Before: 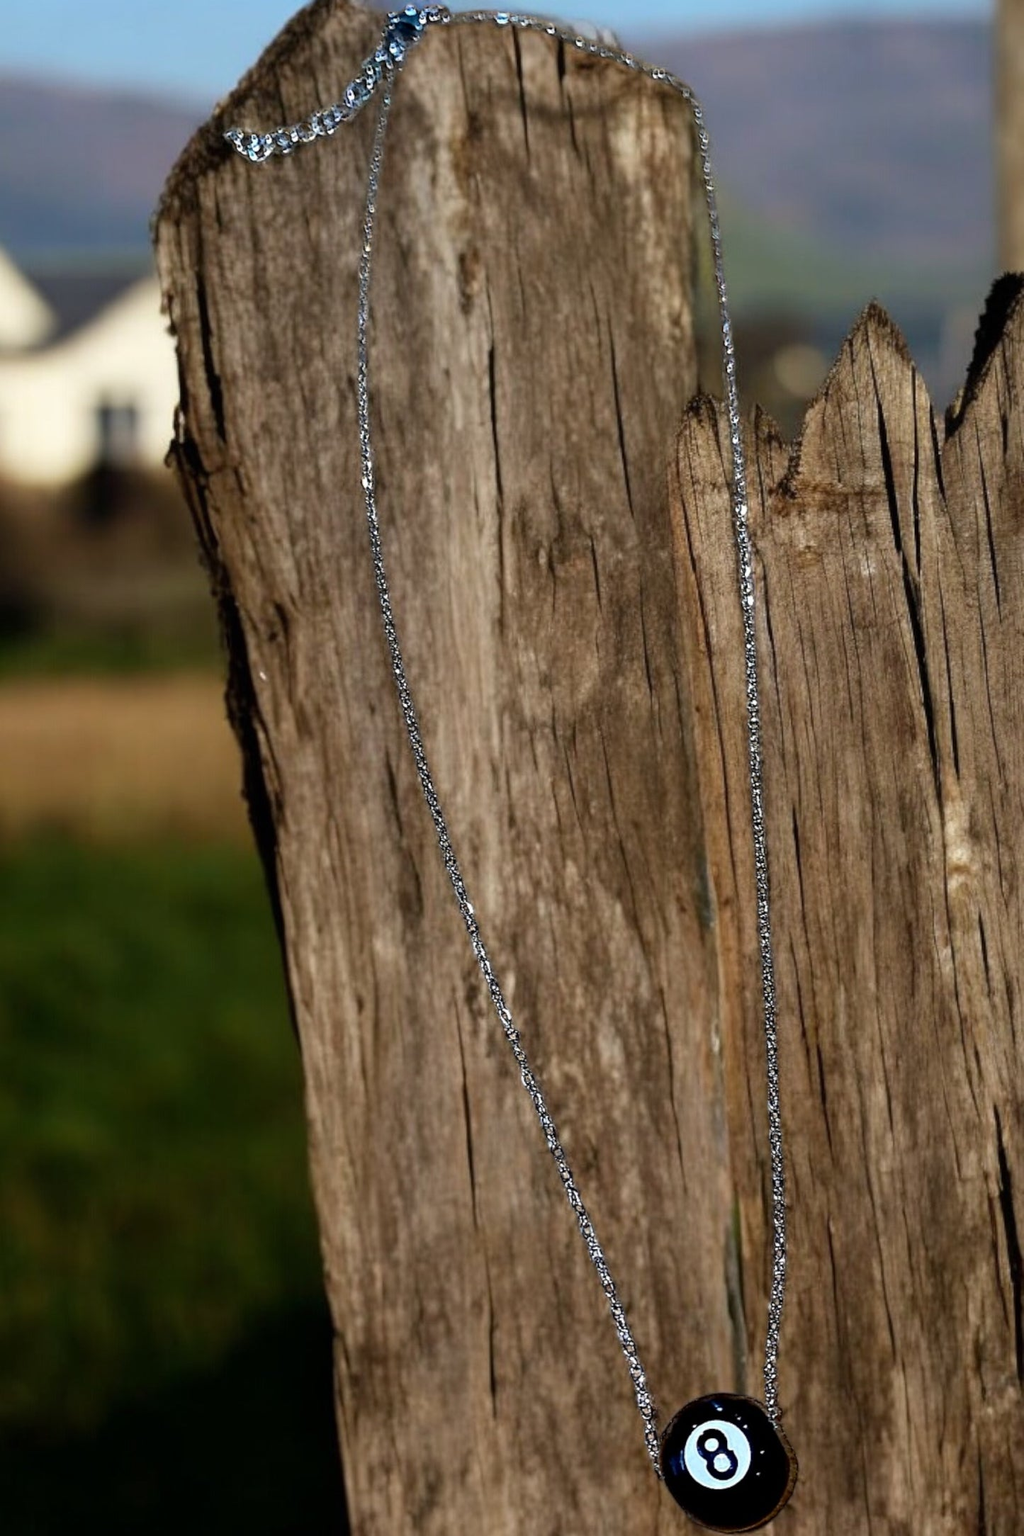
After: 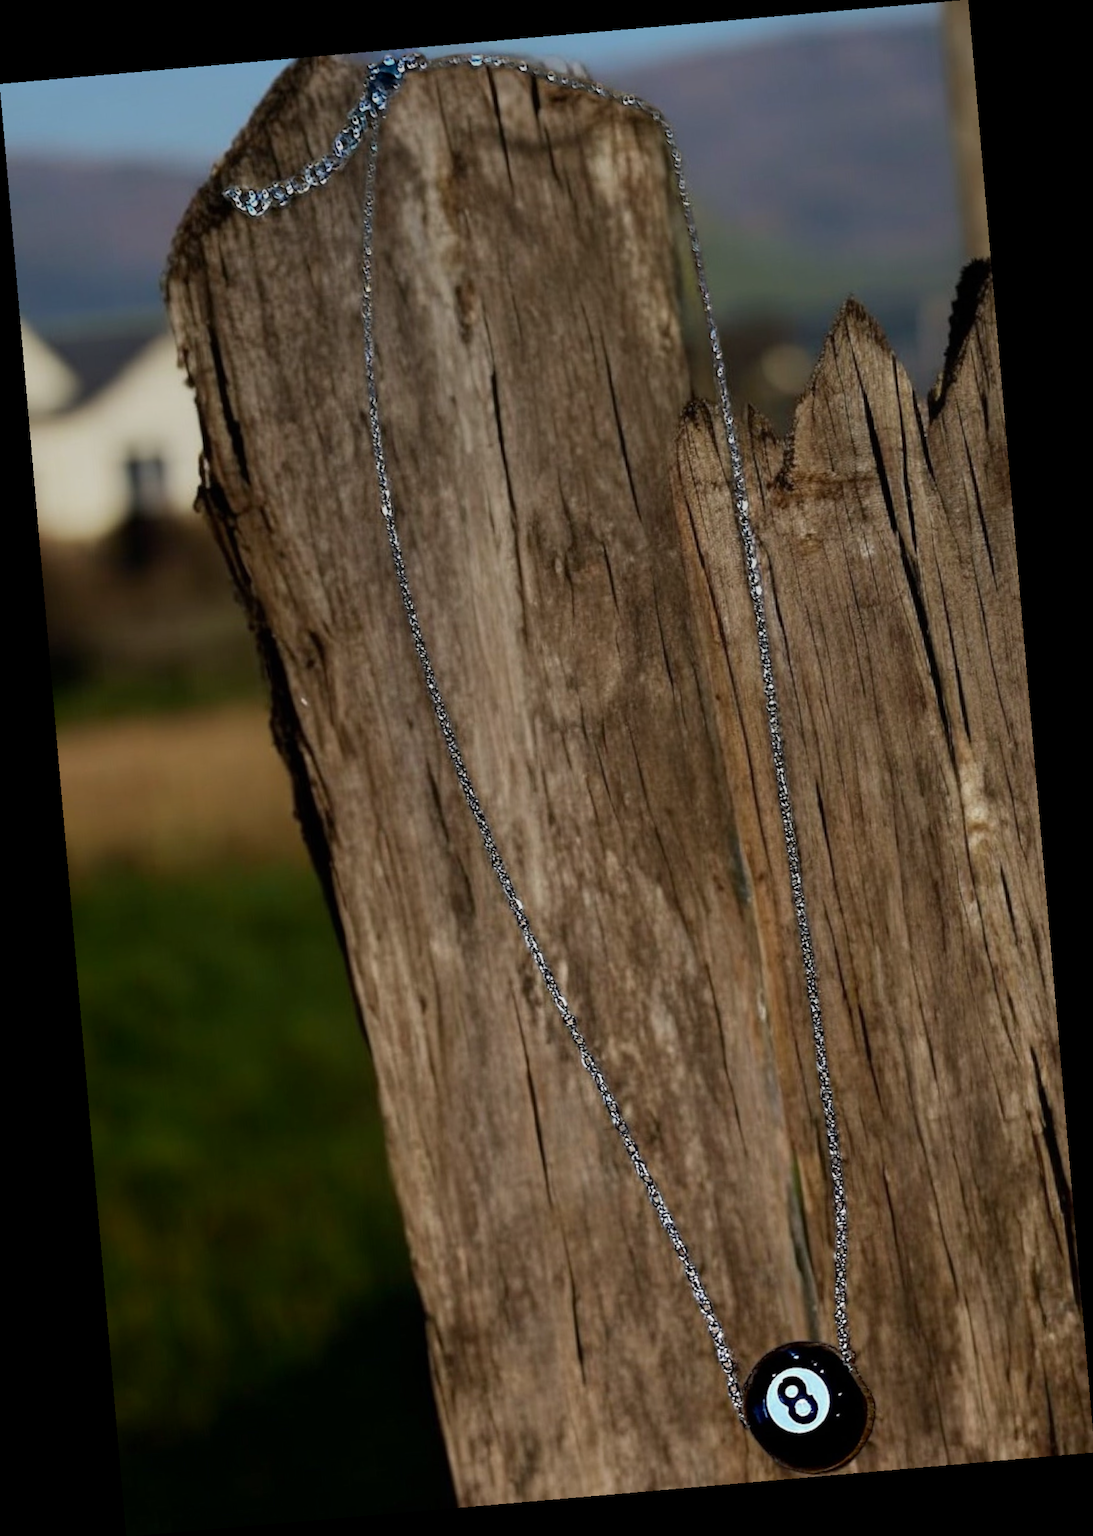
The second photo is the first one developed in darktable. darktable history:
rotate and perspective: rotation -4.98°, automatic cropping off
graduated density: rotation -0.352°, offset 57.64
shadows and highlights: shadows -20, white point adjustment -2, highlights -35
